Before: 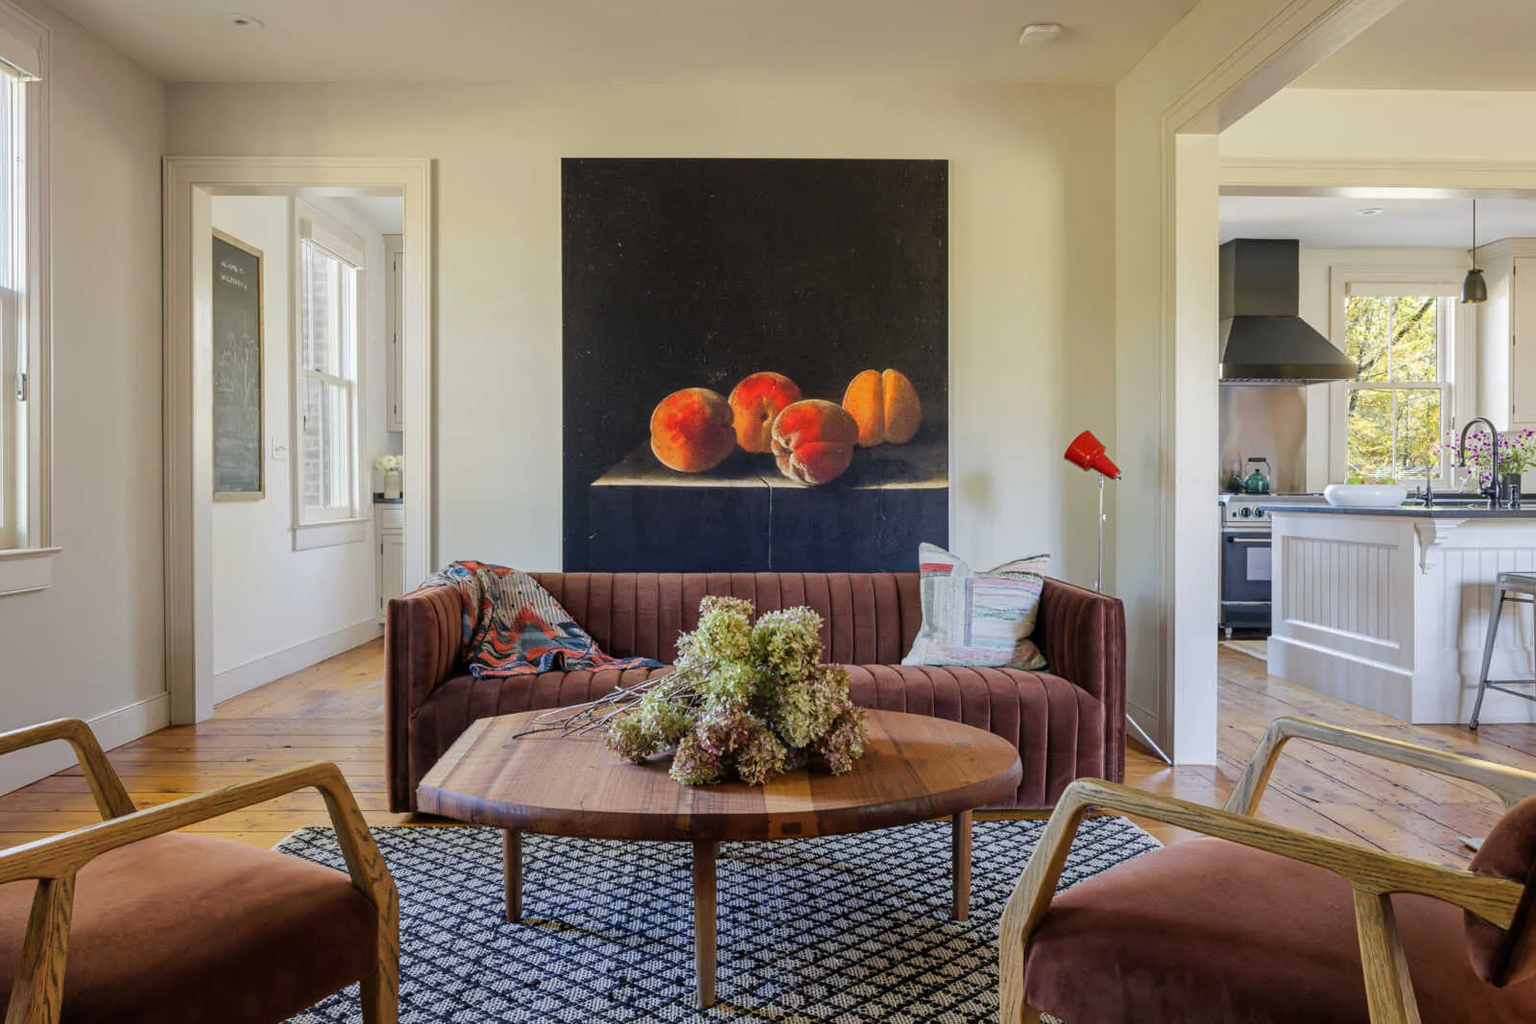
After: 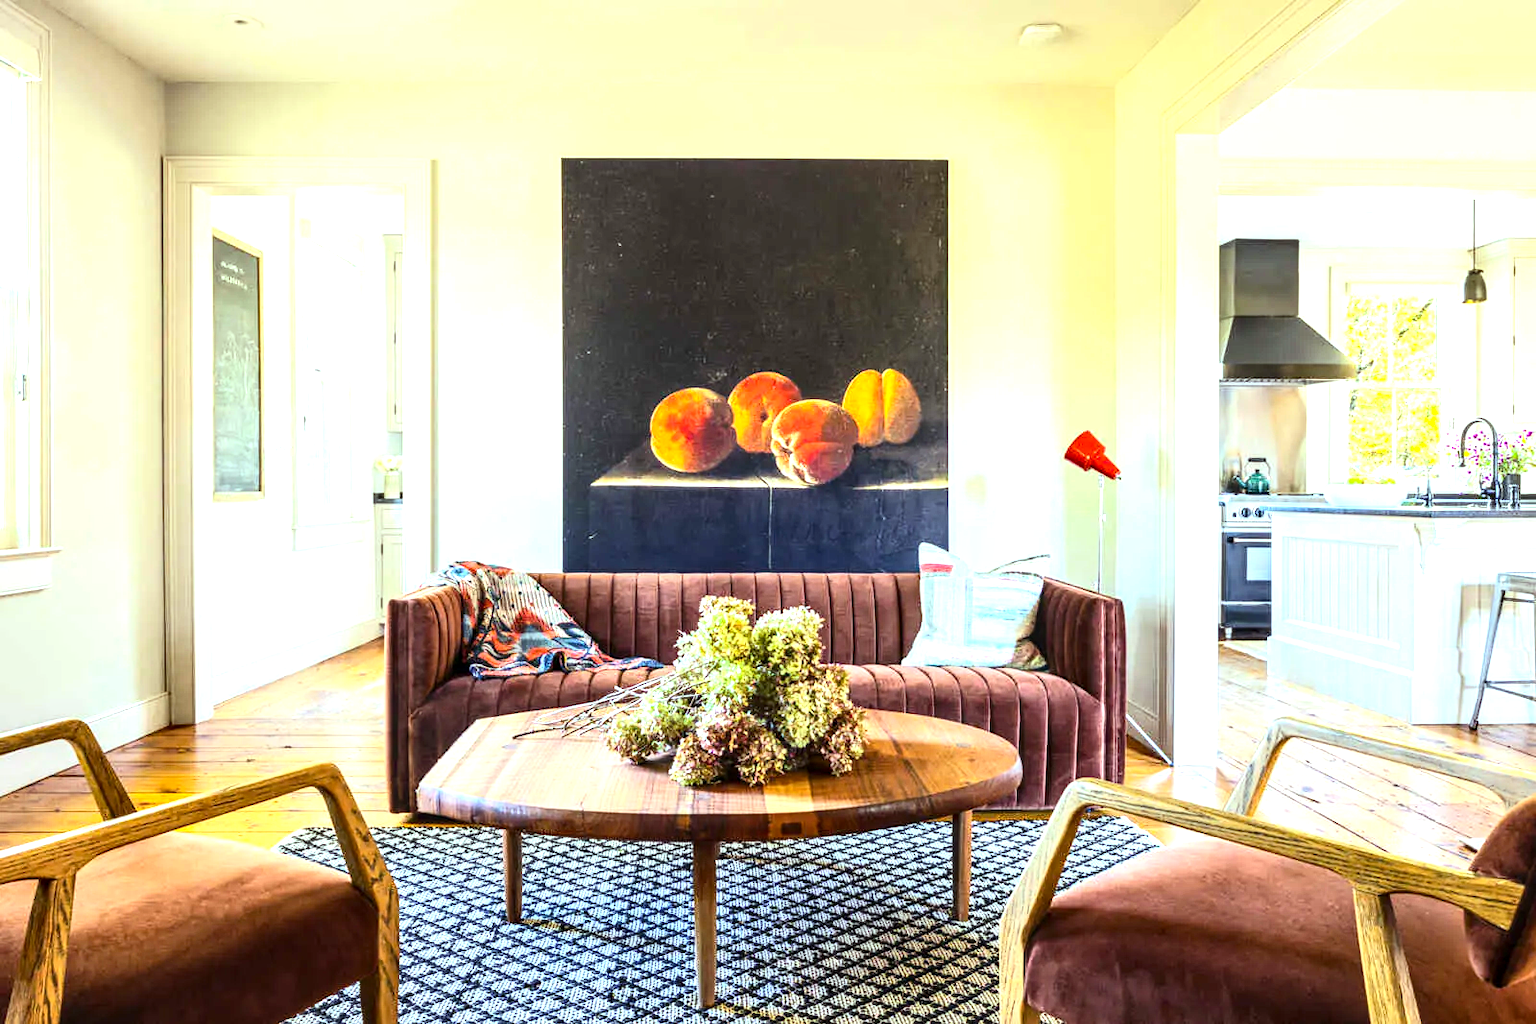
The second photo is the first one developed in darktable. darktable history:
tone equalizer: -8 EV -0.411 EV, -7 EV -0.387 EV, -6 EV -0.299 EV, -5 EV -0.233 EV, -3 EV 0.234 EV, -2 EV 0.348 EV, -1 EV 0.386 EV, +0 EV 0.419 EV, smoothing diameter 24.97%, edges refinement/feathering 14.92, preserve details guided filter
local contrast: detail 138%
color balance rgb: highlights gain › luminance 19.847%, highlights gain › chroma 2.693%, highlights gain › hue 170.63°, perceptual saturation grading › global saturation 19.483%, perceptual brilliance grading › global brilliance 30.249%
contrast brightness saturation: contrast 0.238, brightness 0.093
